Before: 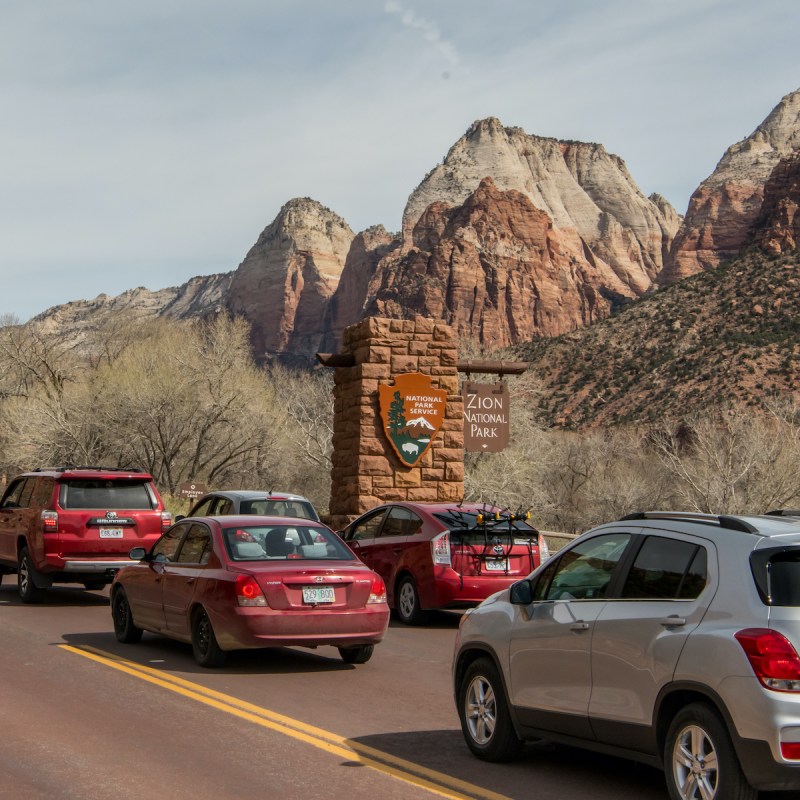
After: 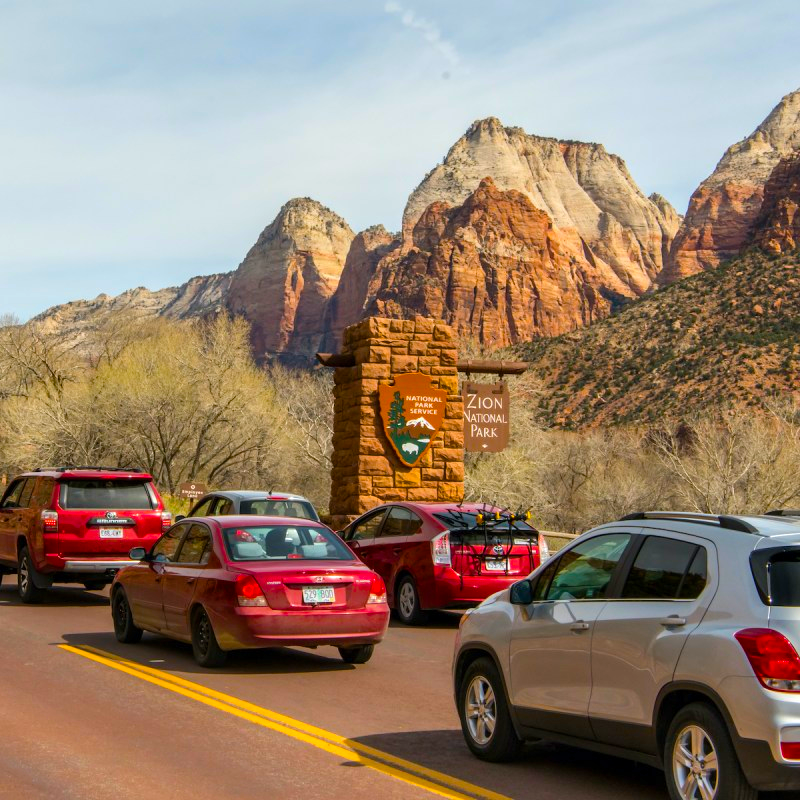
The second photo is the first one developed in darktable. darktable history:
color balance rgb: shadows lift › luminance -10.283%, shadows lift › chroma 0.753%, shadows lift › hue 112.94°, power › hue 74.24°, linear chroma grading › global chroma 20.056%, perceptual saturation grading › global saturation 19.304%, perceptual brilliance grading › global brilliance 9.233%, perceptual brilliance grading › shadows 15.537%, global vibrance 30.713%
